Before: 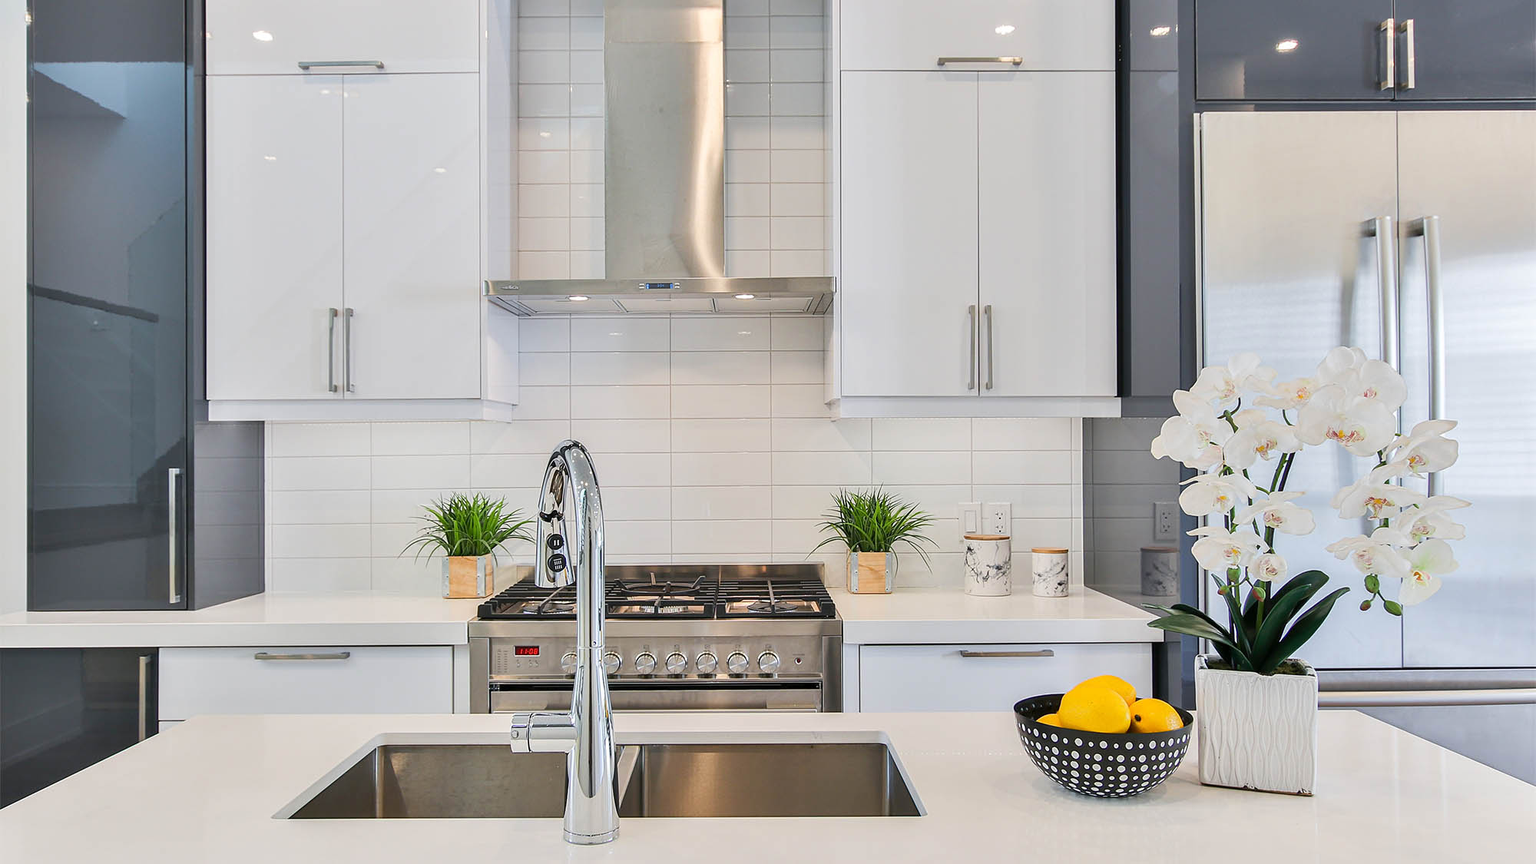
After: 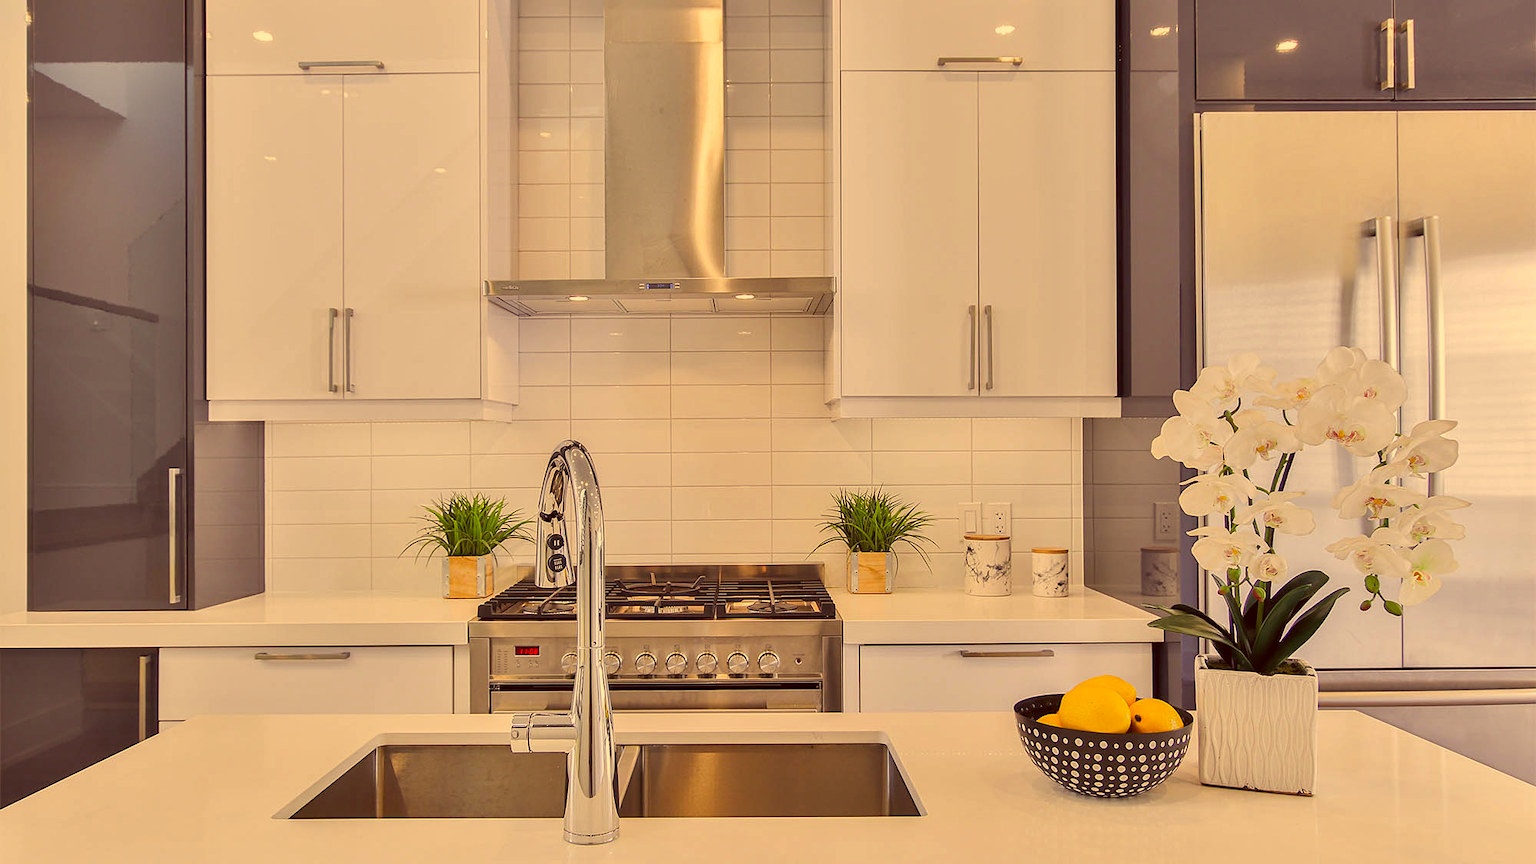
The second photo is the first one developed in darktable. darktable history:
shadows and highlights: shadows 24.92, white point adjustment -3.02, highlights -29.81
color correction: highlights a* 9.98, highlights b* 39.33, shadows a* 14.63, shadows b* 3.45
